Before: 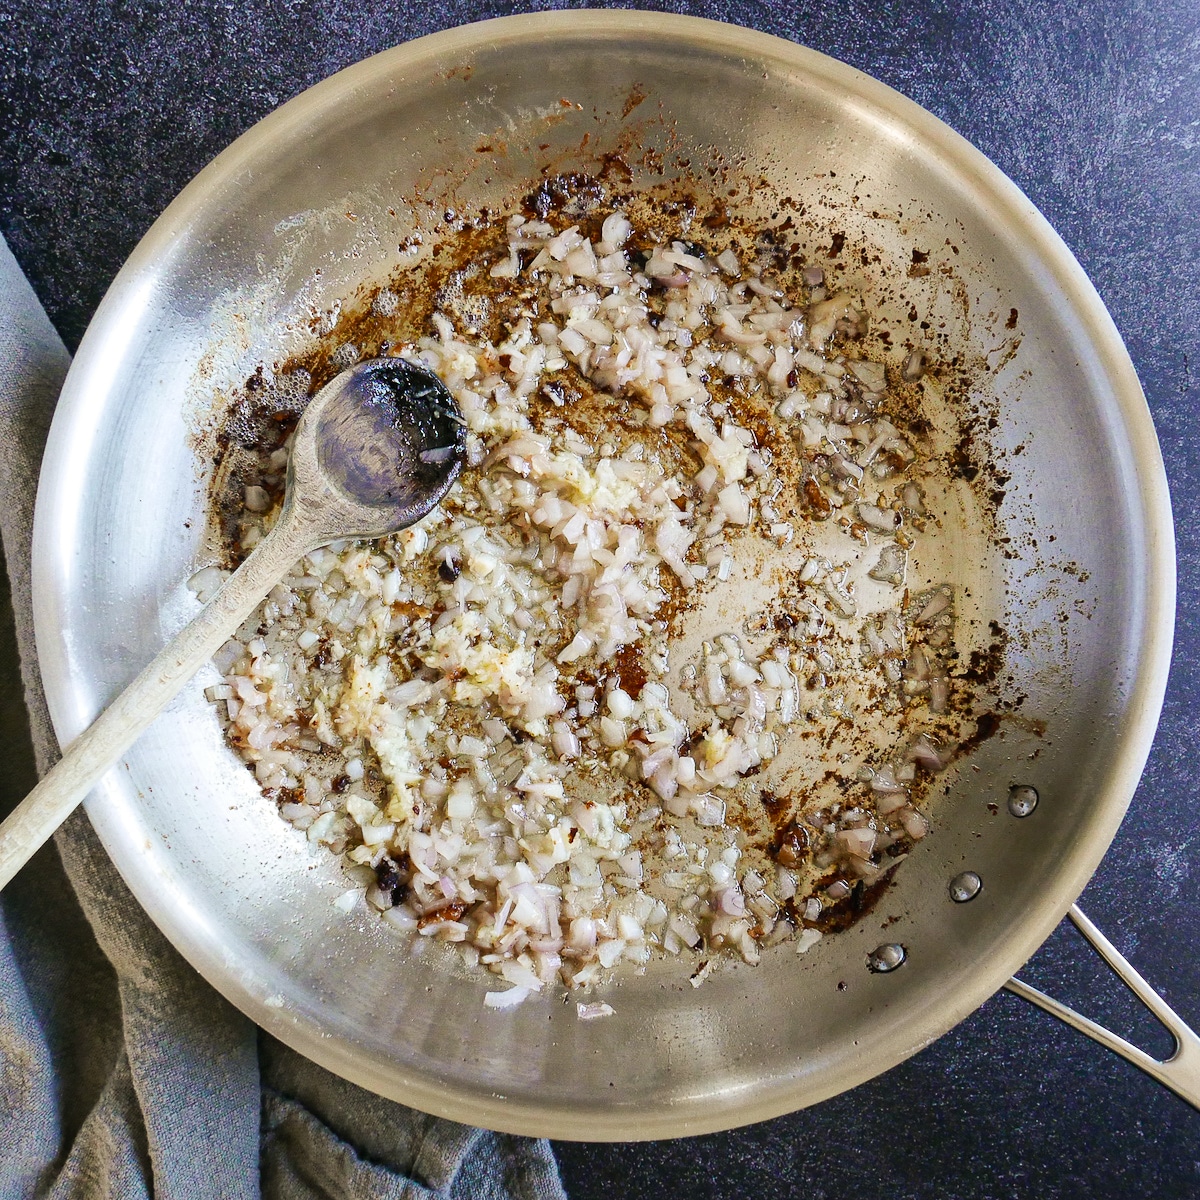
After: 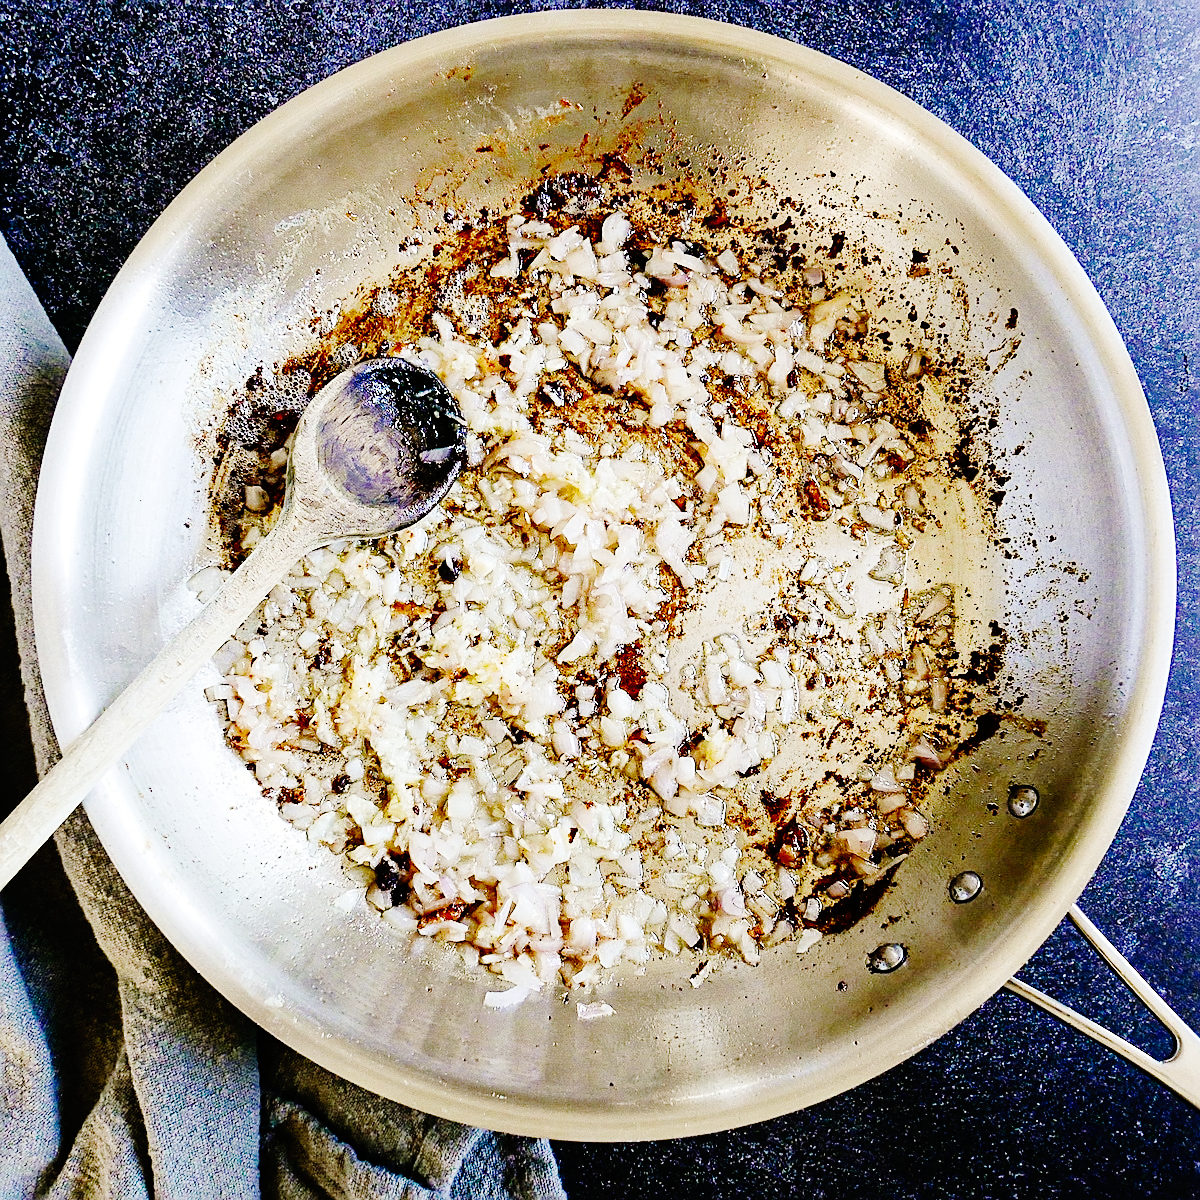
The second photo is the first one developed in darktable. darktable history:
sharpen: on, module defaults
base curve: curves: ch0 [(0, 0) (0.036, 0.01) (0.123, 0.254) (0.258, 0.504) (0.507, 0.748) (1, 1)], preserve colors none
